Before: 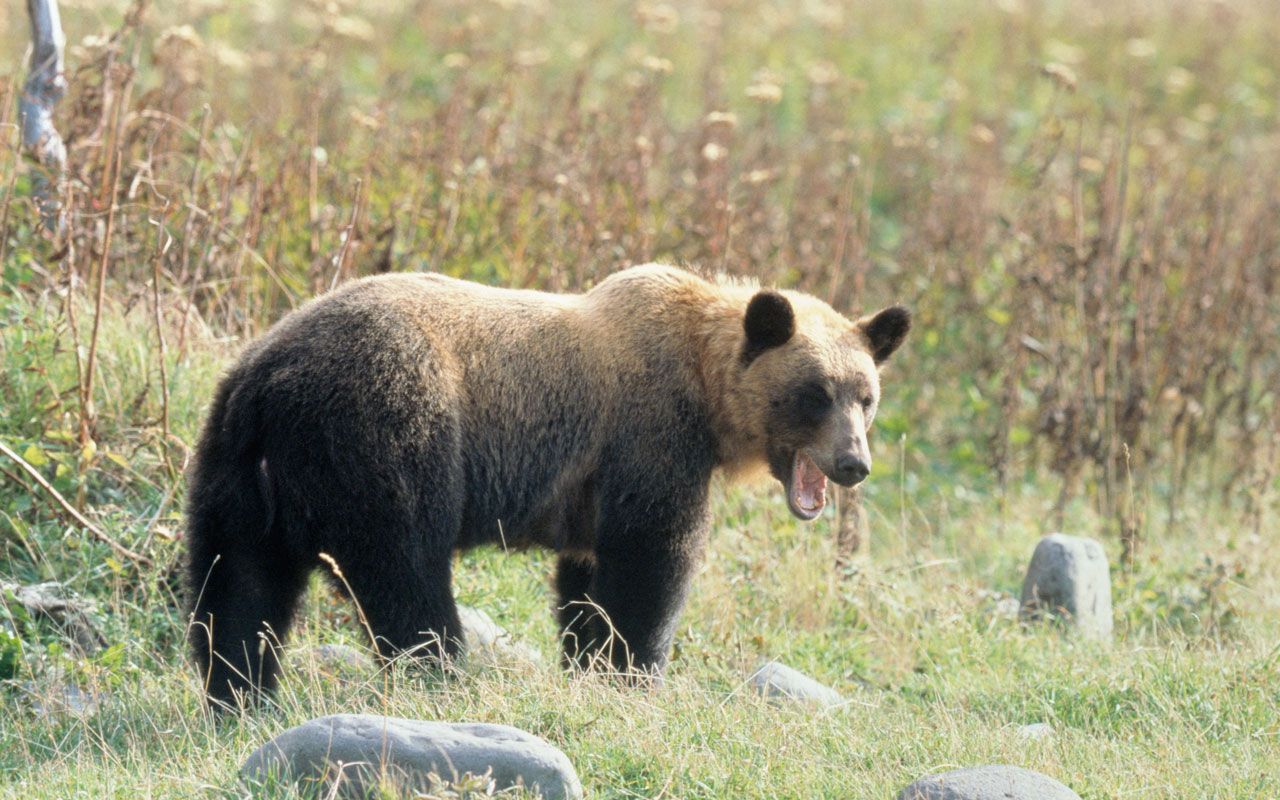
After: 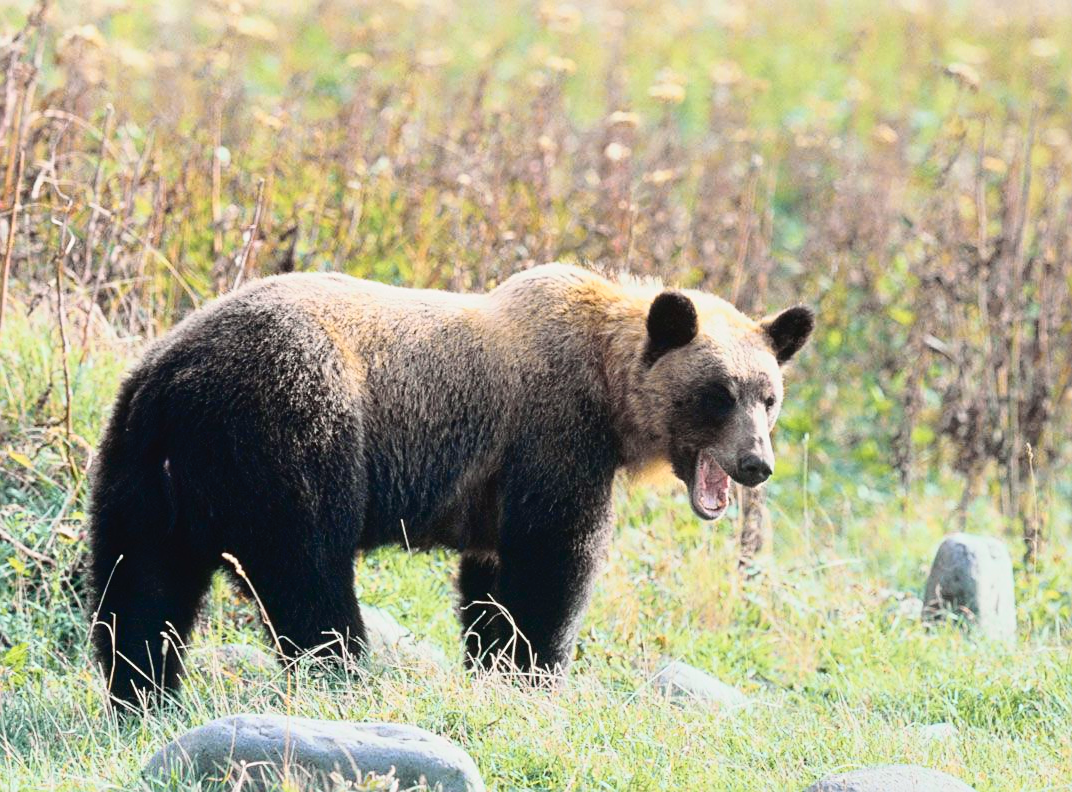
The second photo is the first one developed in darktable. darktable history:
tone curve: curves: ch0 [(0, 0.031) (0.139, 0.084) (0.311, 0.278) (0.495, 0.544) (0.718, 0.816) (0.841, 0.909) (1, 0.967)]; ch1 [(0, 0) (0.272, 0.249) (0.388, 0.385) (0.469, 0.456) (0.495, 0.497) (0.538, 0.545) (0.578, 0.595) (0.707, 0.778) (1, 1)]; ch2 [(0, 0) (0.125, 0.089) (0.353, 0.329) (0.443, 0.408) (0.502, 0.499) (0.557, 0.531) (0.608, 0.631) (1, 1)], color space Lab, independent channels, preserve colors none
sharpen: on, module defaults
crop: left 7.598%, right 7.873%
